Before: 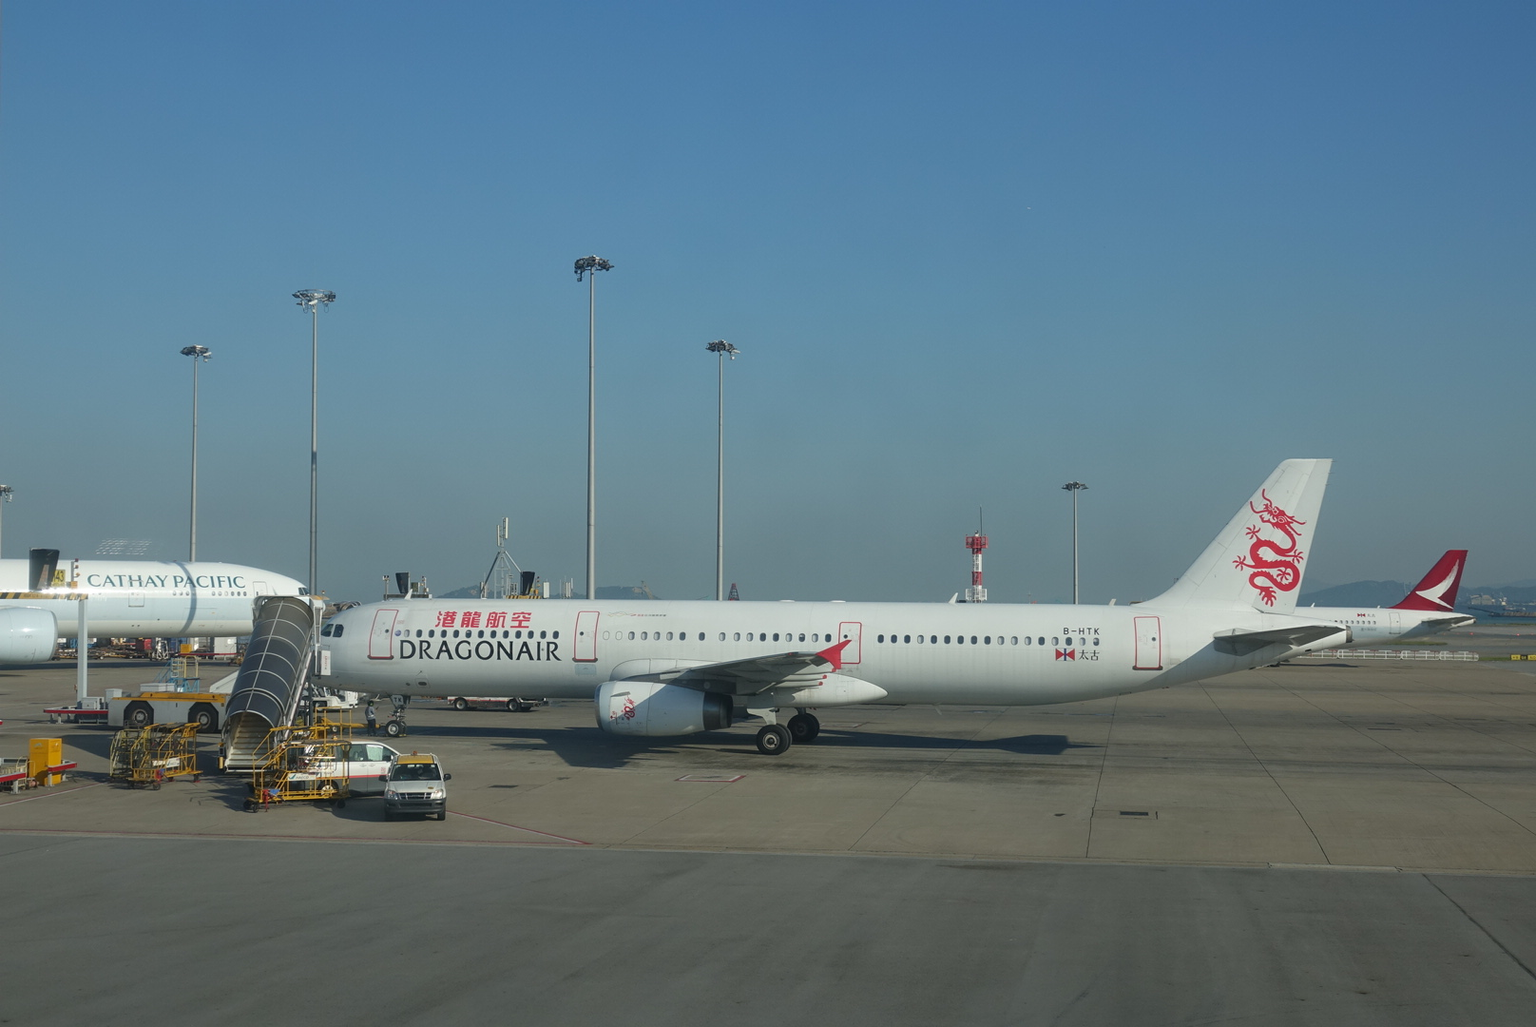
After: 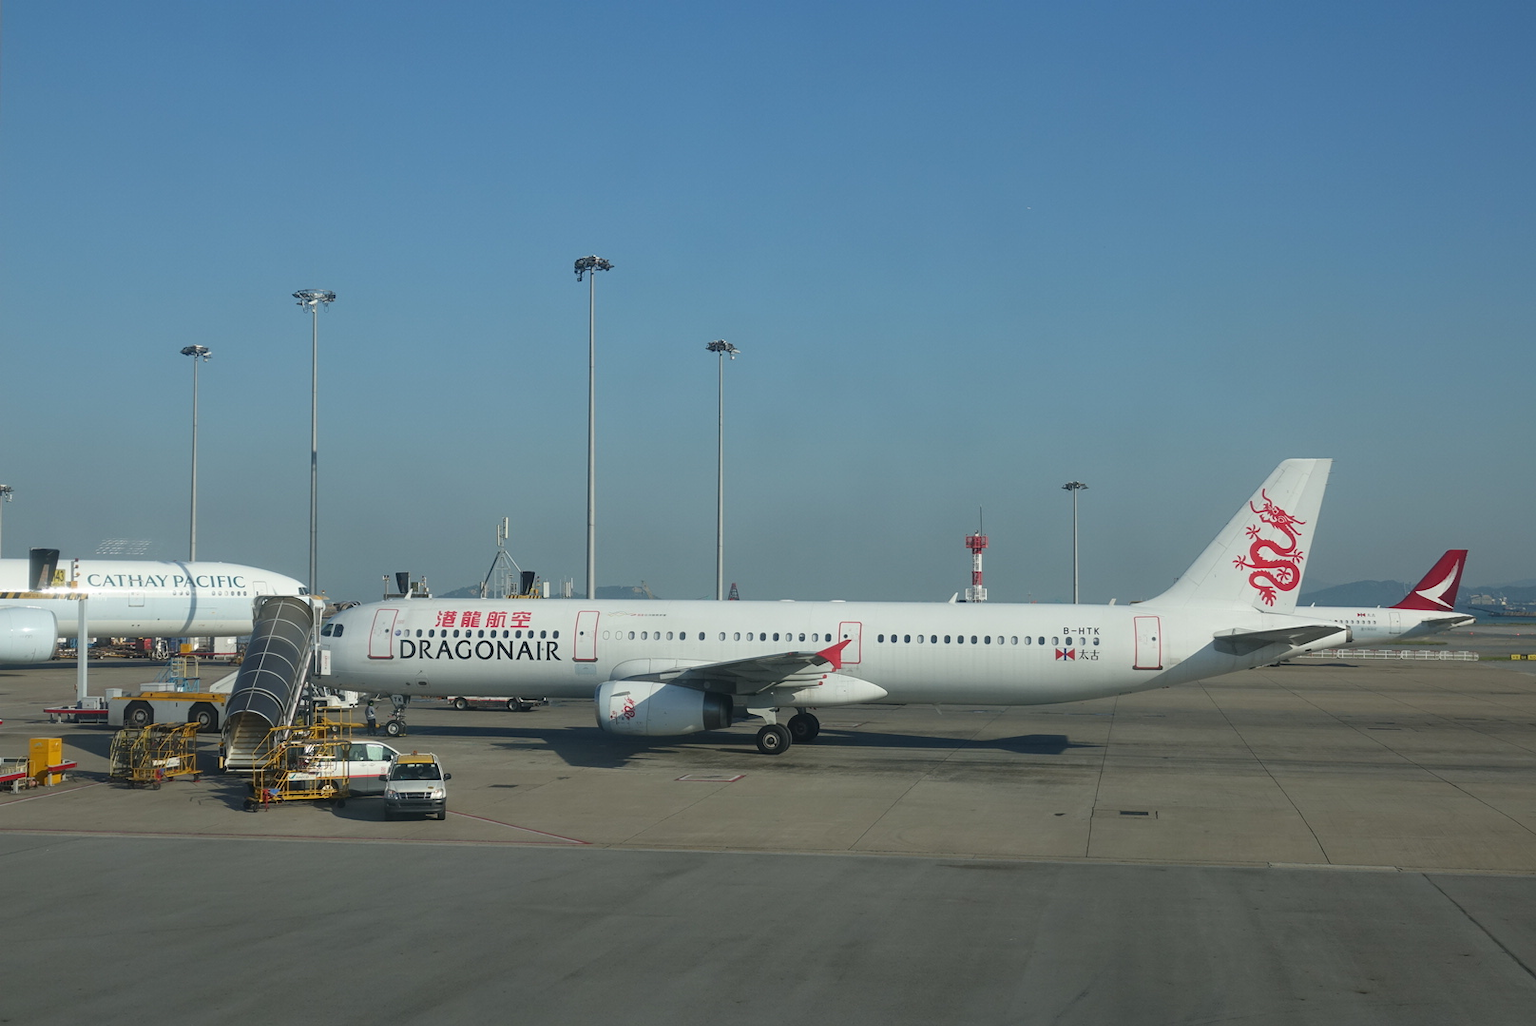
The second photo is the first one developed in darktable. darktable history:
contrast brightness saturation: contrast 0.099, brightness 0.02, saturation 0.017
